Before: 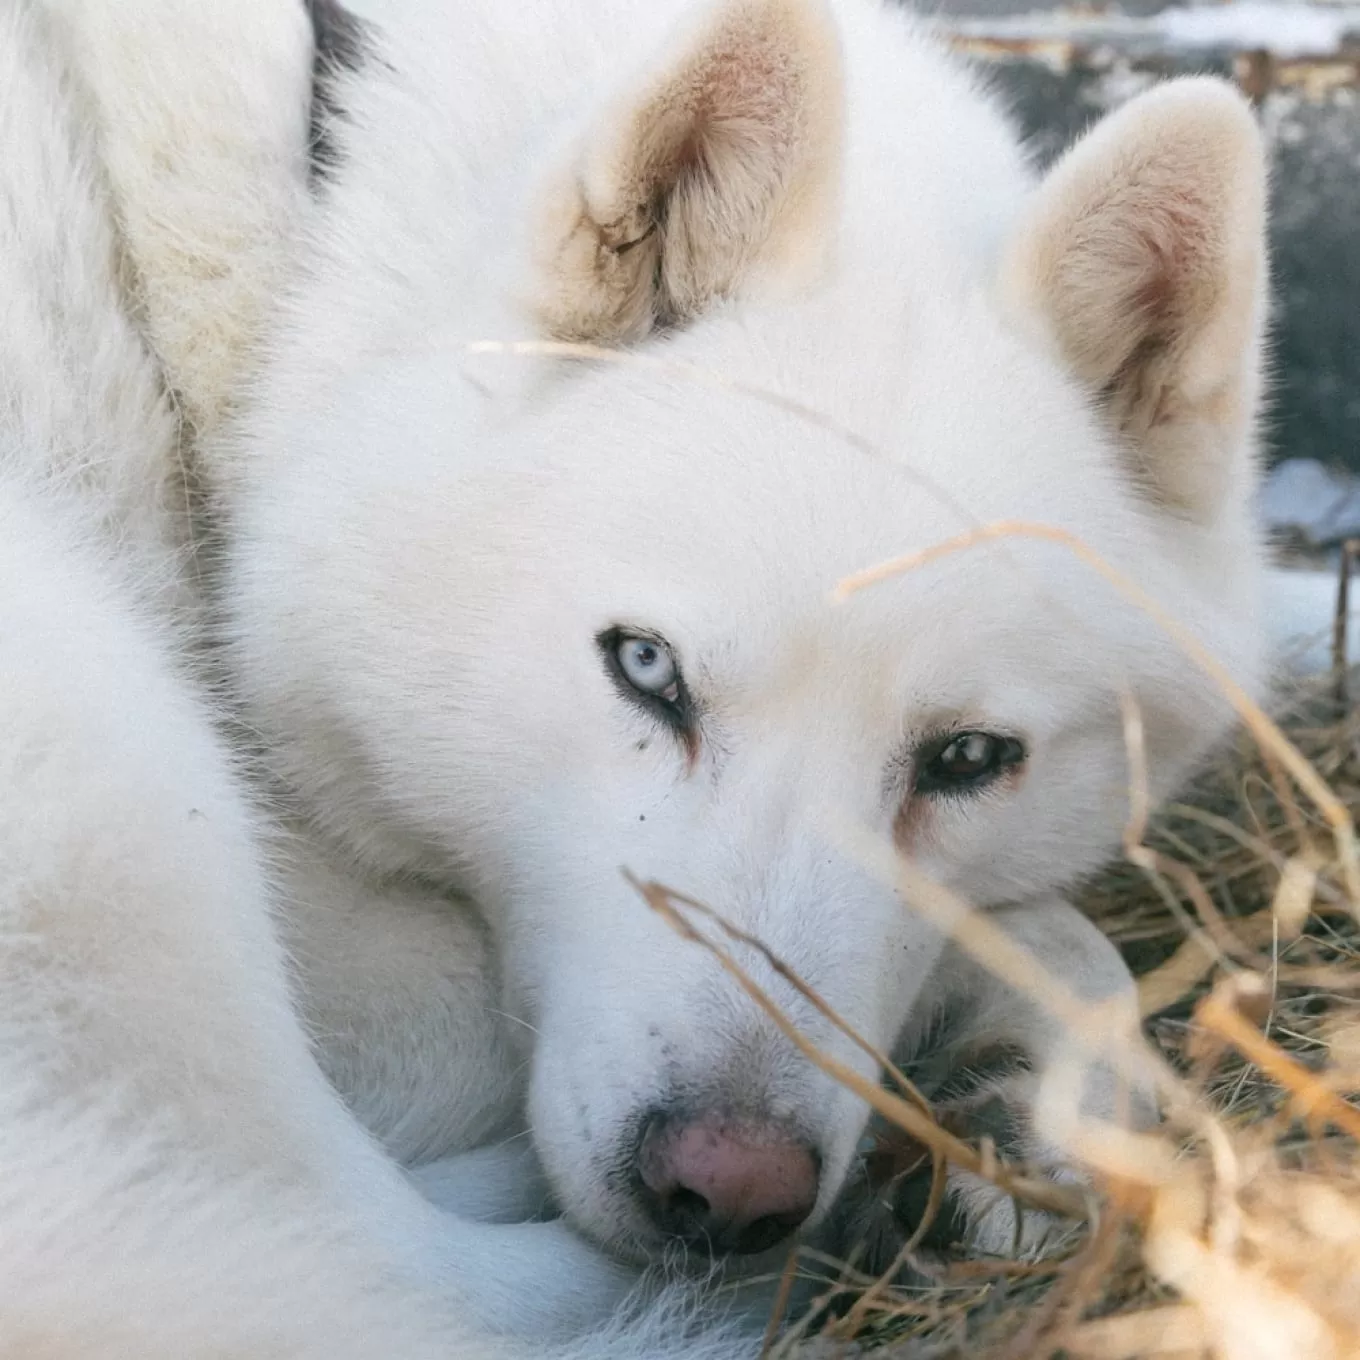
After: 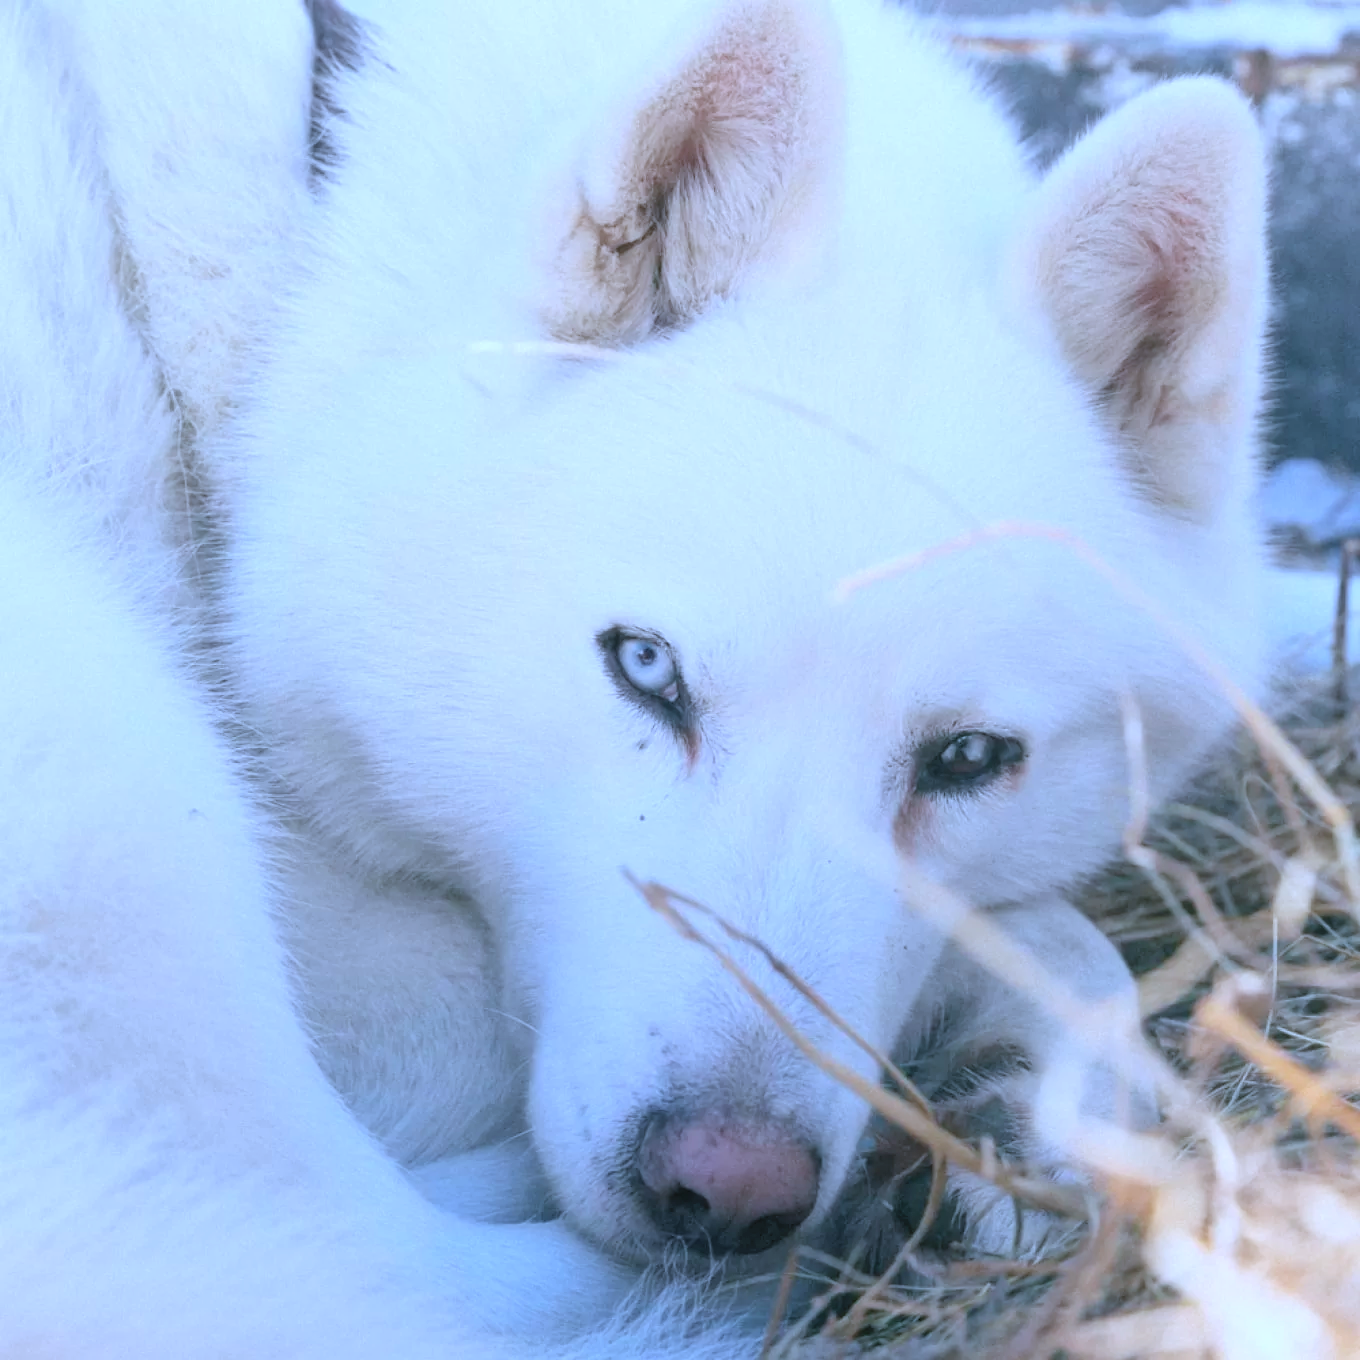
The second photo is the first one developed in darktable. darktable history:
contrast brightness saturation: brightness 0.15
color calibration: illuminant as shot in camera, adaptation linear Bradford (ICC v4), x 0.406, y 0.405, temperature 3570.35 K, saturation algorithm version 1 (2020)
